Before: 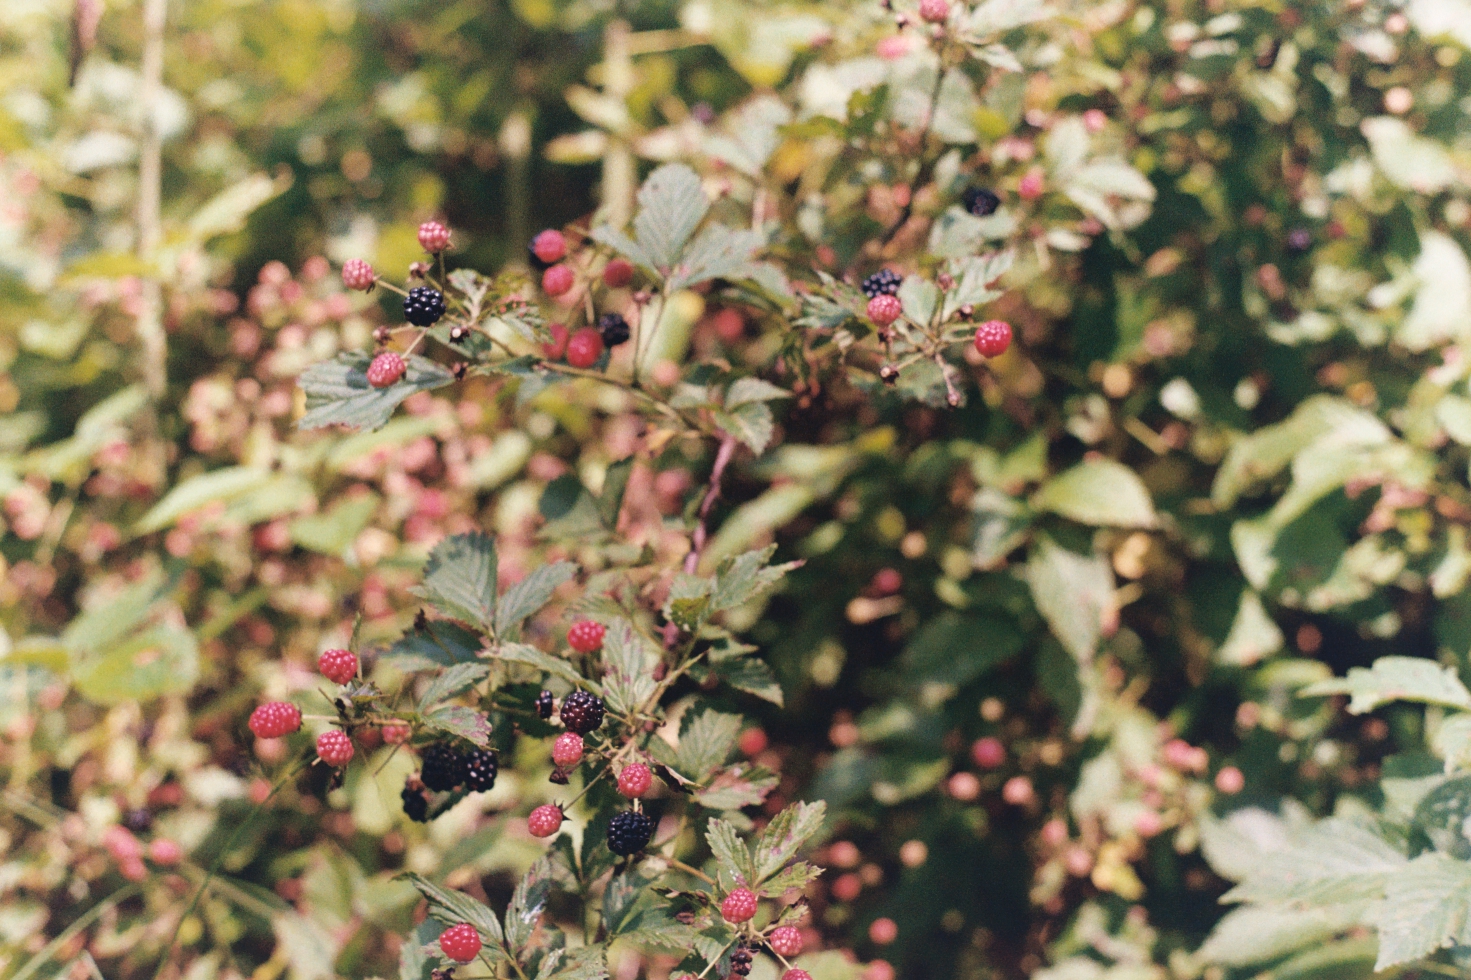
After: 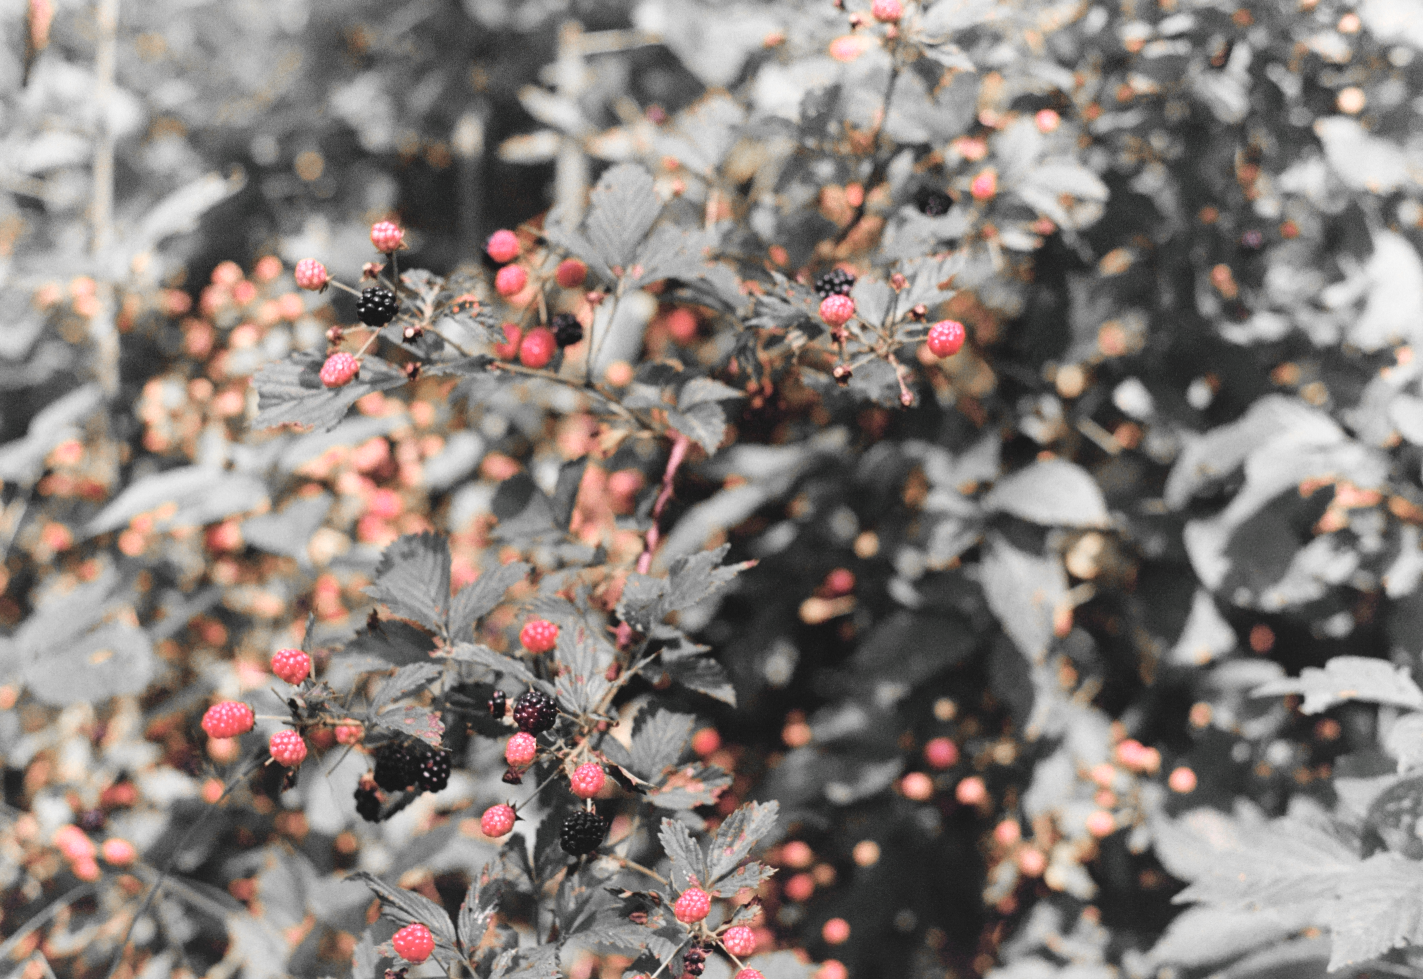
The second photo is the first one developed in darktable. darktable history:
color zones: curves: ch0 [(0, 0.65) (0.096, 0.644) (0.221, 0.539) (0.429, 0.5) (0.571, 0.5) (0.714, 0.5) (0.857, 0.5) (1, 0.65)]; ch1 [(0, 0.5) (0.143, 0.5) (0.257, -0.002) (0.429, 0.04) (0.571, -0.001) (0.714, -0.015) (0.857, 0.024) (1, 0.5)]
crop and rotate: left 3.238%
